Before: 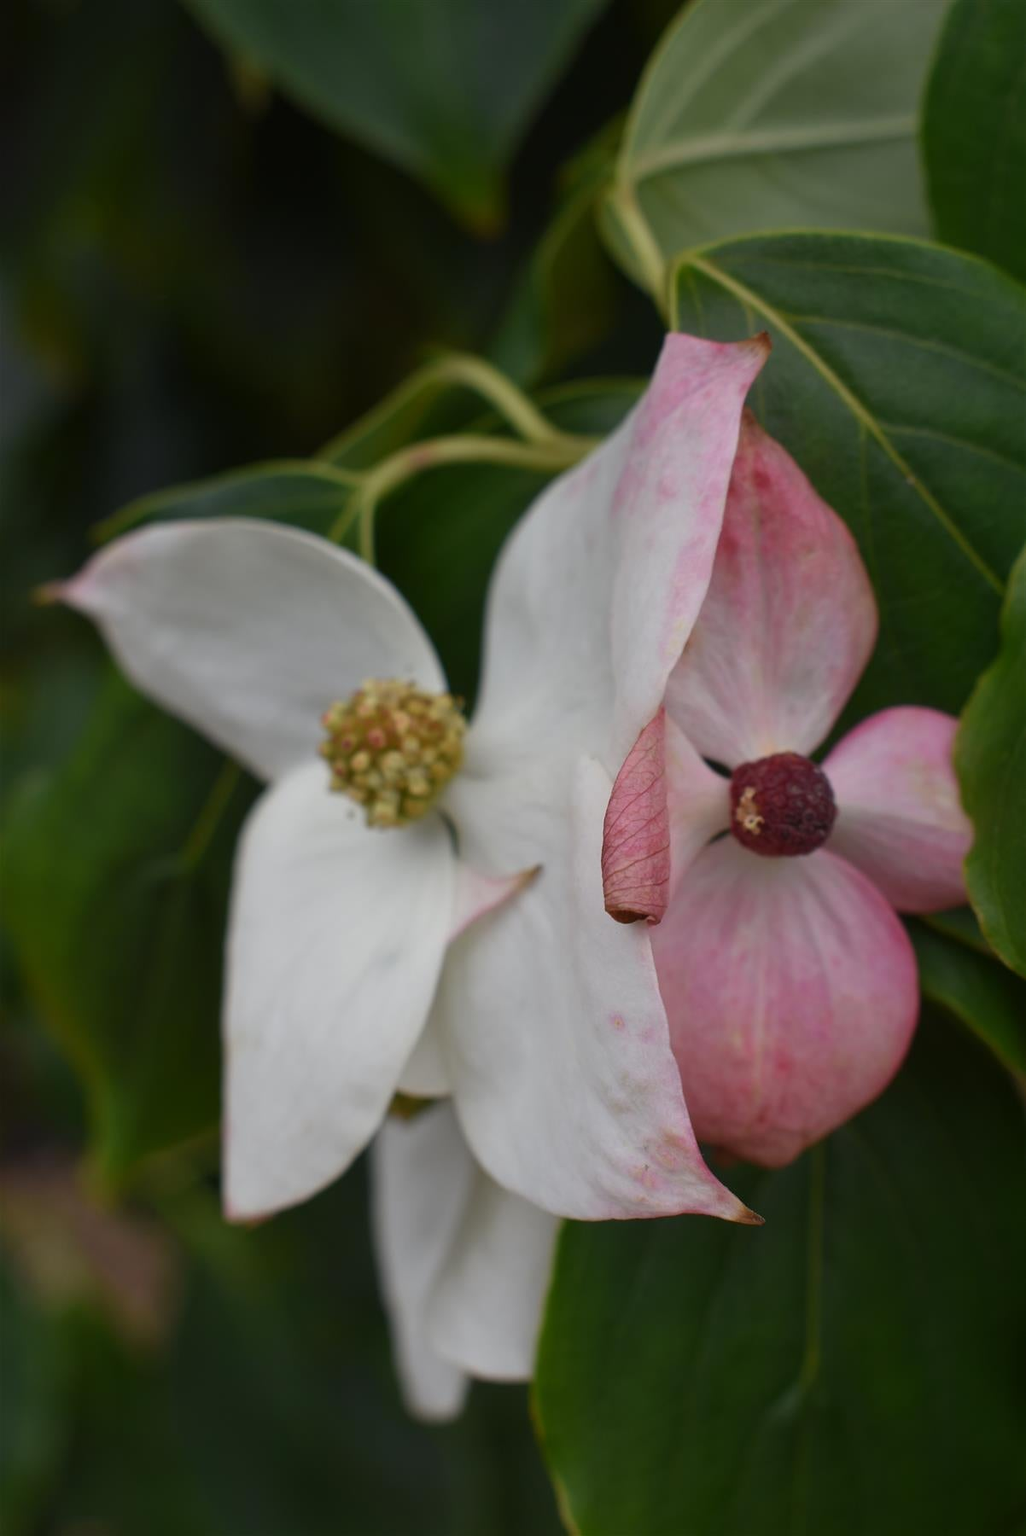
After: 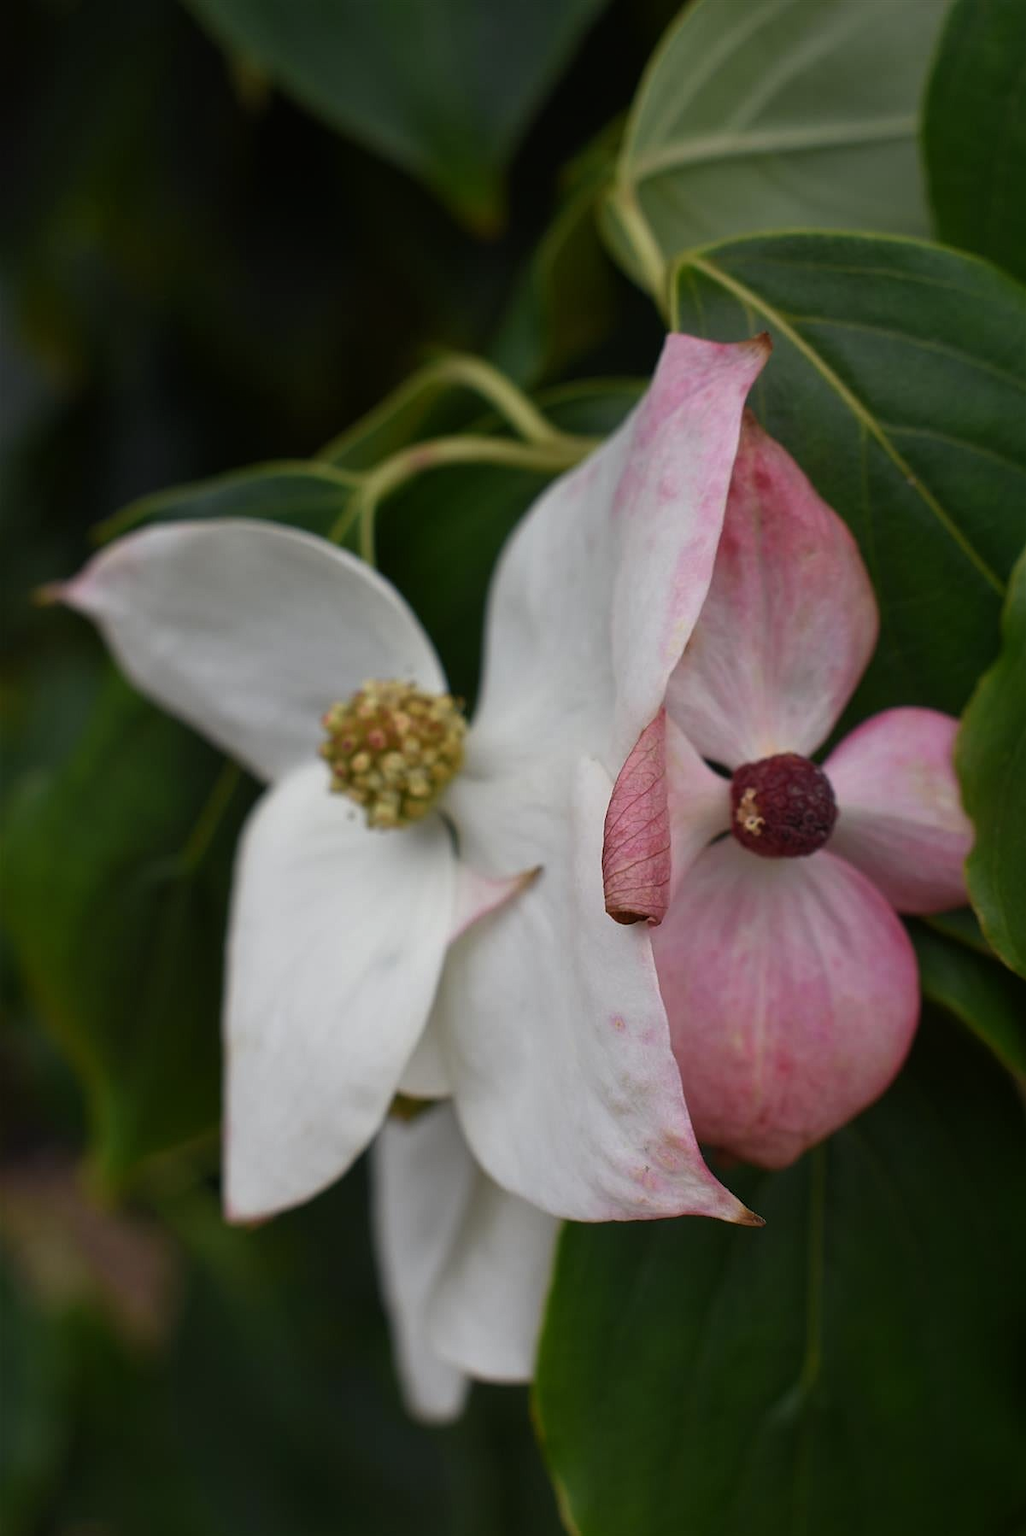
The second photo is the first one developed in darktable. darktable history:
rgb curve: curves: ch0 [(0, 0) (0.078, 0.051) (0.929, 0.956) (1, 1)], compensate middle gray true
sharpen: radius 1.272, amount 0.305, threshold 0
crop: bottom 0.071%
